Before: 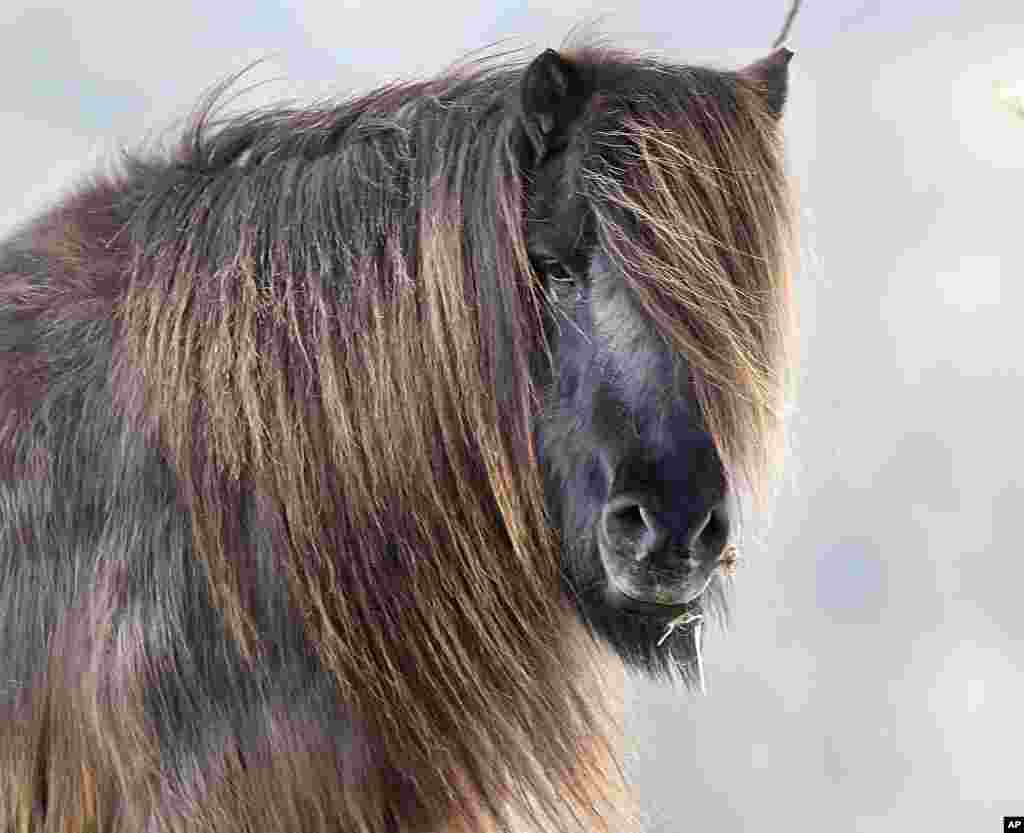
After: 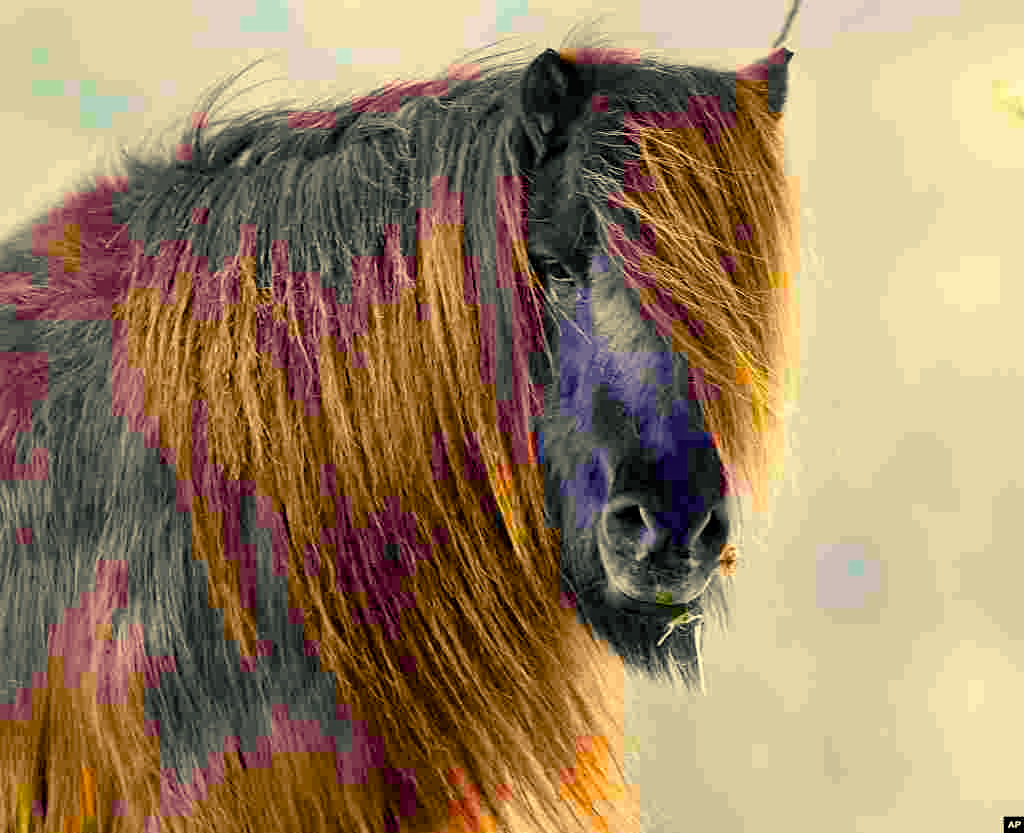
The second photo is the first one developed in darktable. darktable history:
haze removal: compatibility mode true, adaptive false
color balance rgb: shadows lift › luminance -7.644%, shadows lift › chroma 2.139%, shadows lift › hue 162.39°, highlights gain › chroma 7.998%, highlights gain › hue 83.31°, linear chroma grading › shadows 31.385%, linear chroma grading › global chroma -1.779%, linear chroma grading › mid-tones 4.339%, perceptual saturation grading › global saturation 36.879%, perceptual saturation grading › shadows 36.036%, global vibrance 20%
